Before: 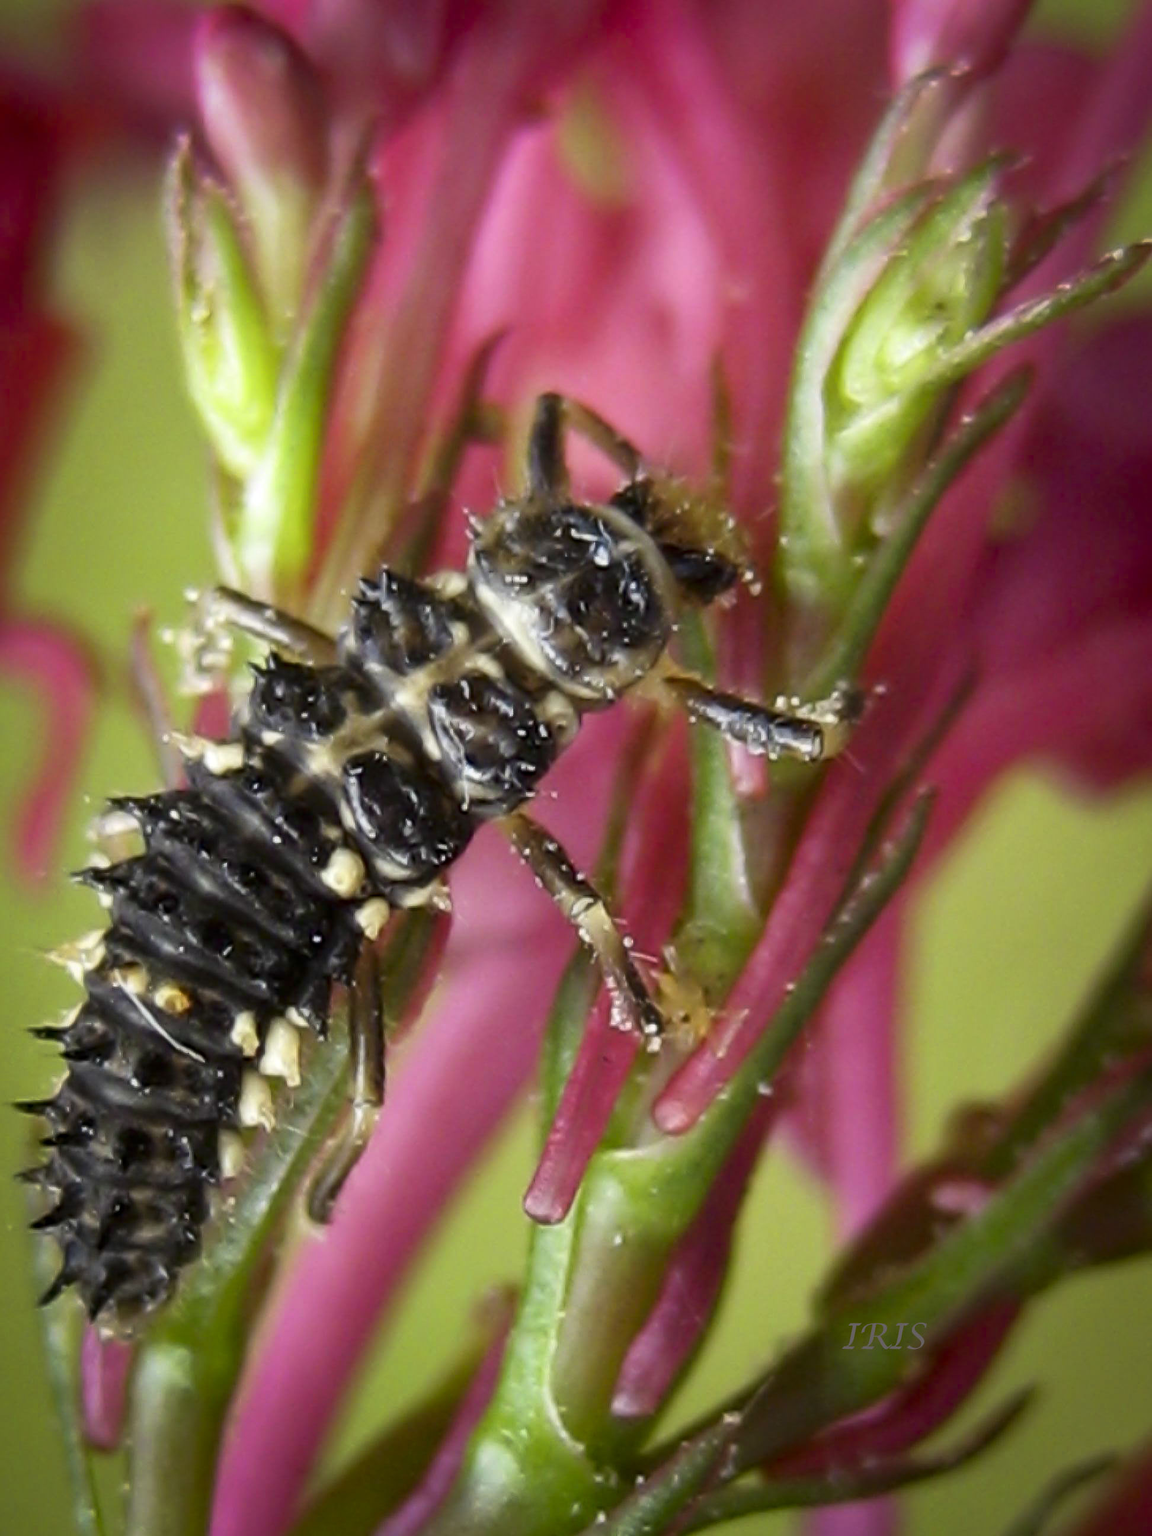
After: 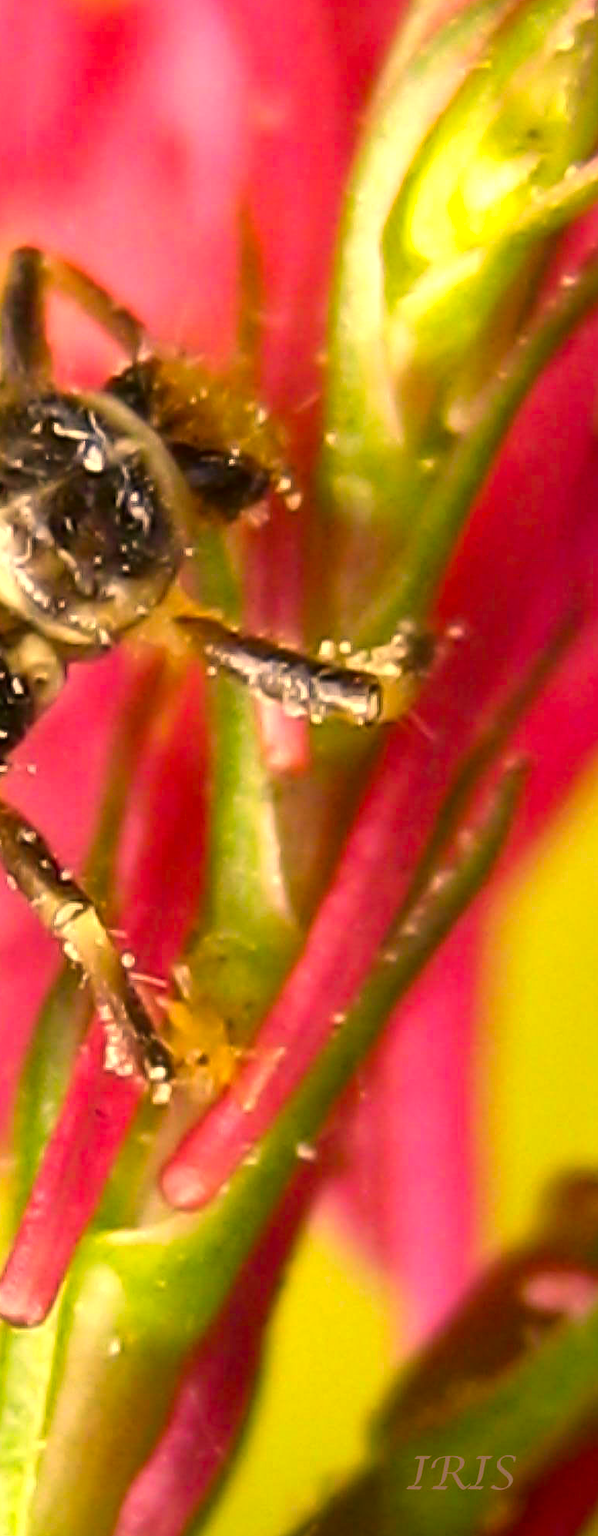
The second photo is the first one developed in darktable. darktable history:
tone equalizer: on, module defaults
crop: left 46.013%, top 13.251%, right 13.987%, bottom 9.82%
exposure: black level correction 0, exposure 0.699 EV, compensate highlight preservation false
color correction: highlights a* 18.25, highlights b* 35.35, shadows a* 1.04, shadows b* 6.62, saturation 1.03
contrast equalizer: octaves 7, y [[0.6 ×6], [0.55 ×6], [0 ×6], [0 ×6], [0 ×6]], mix -0.218
